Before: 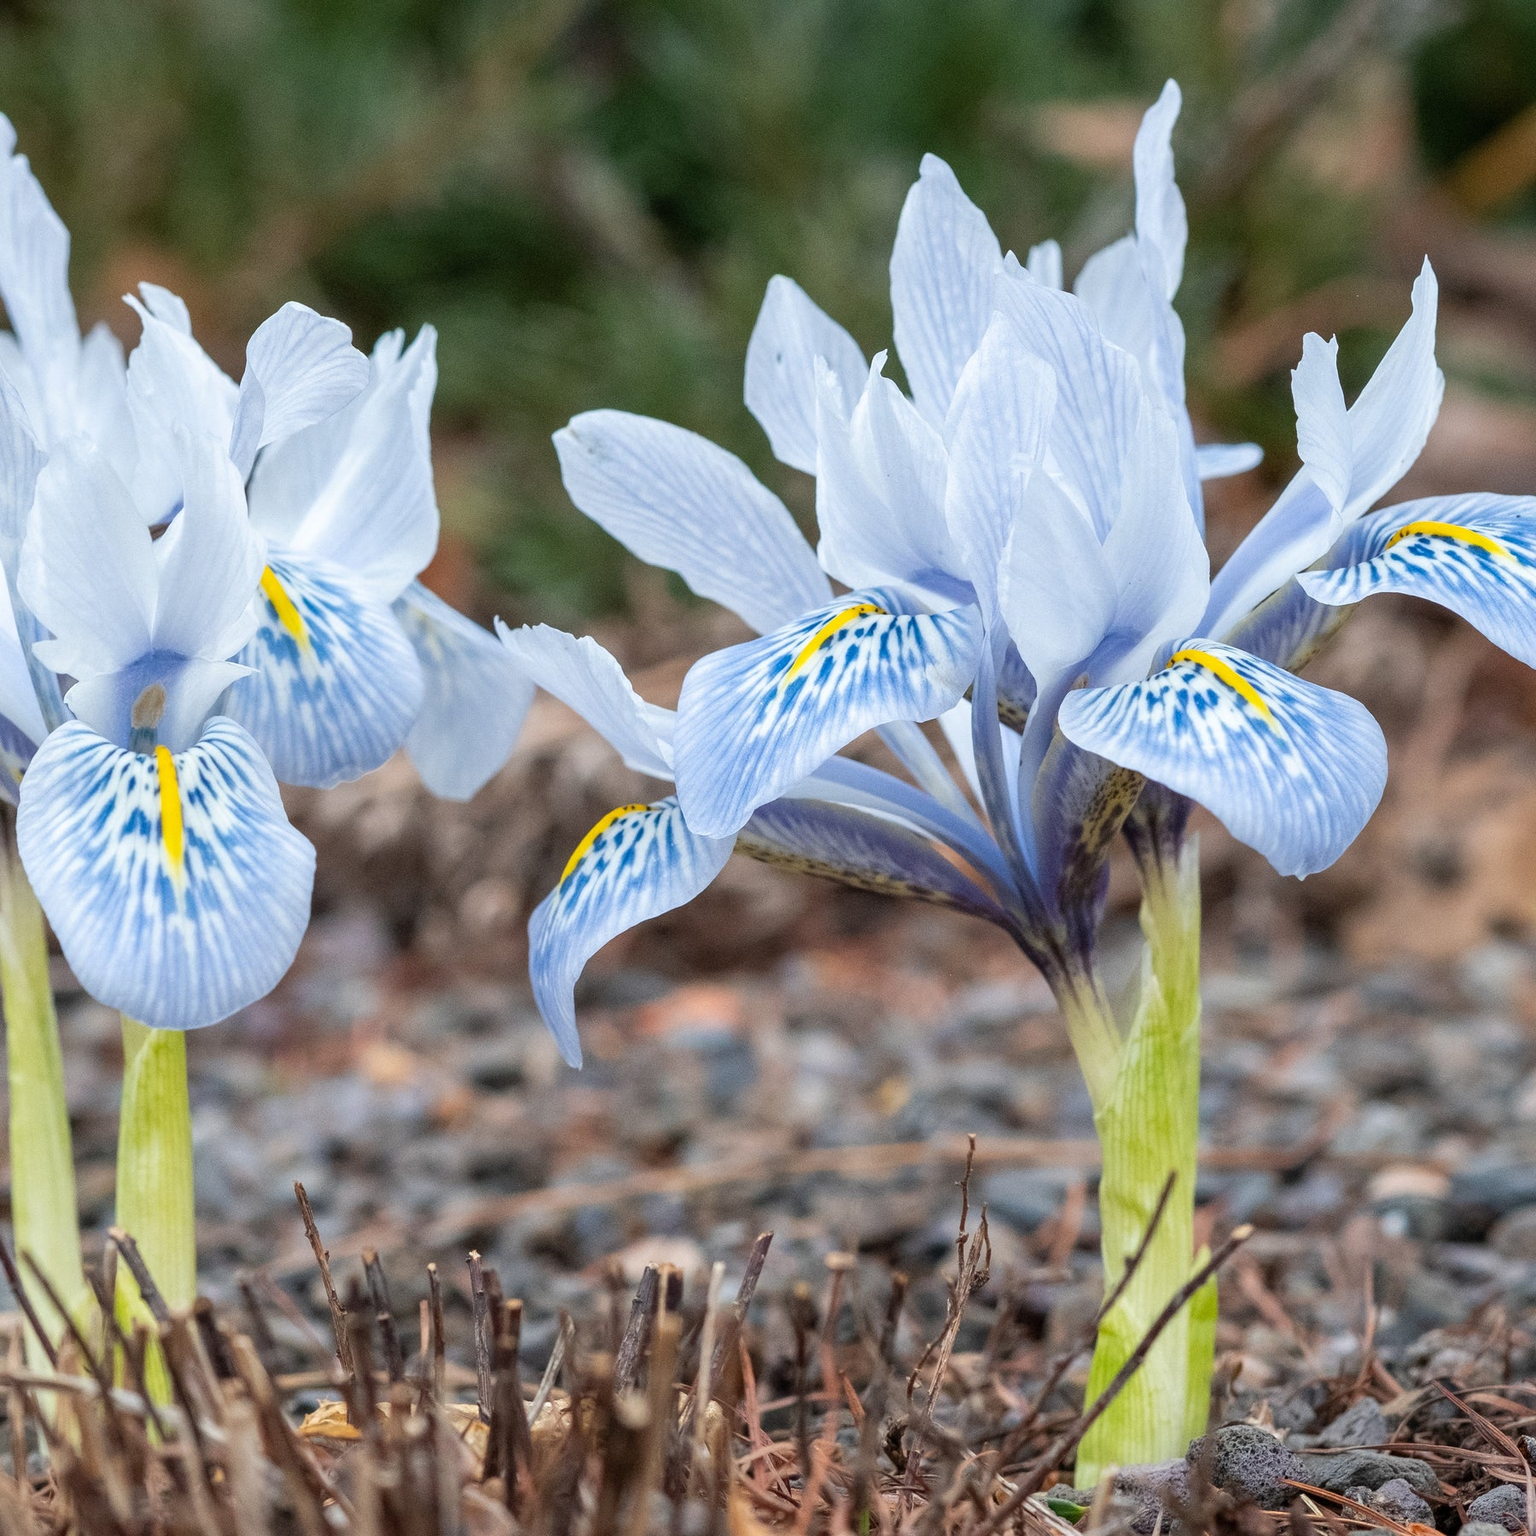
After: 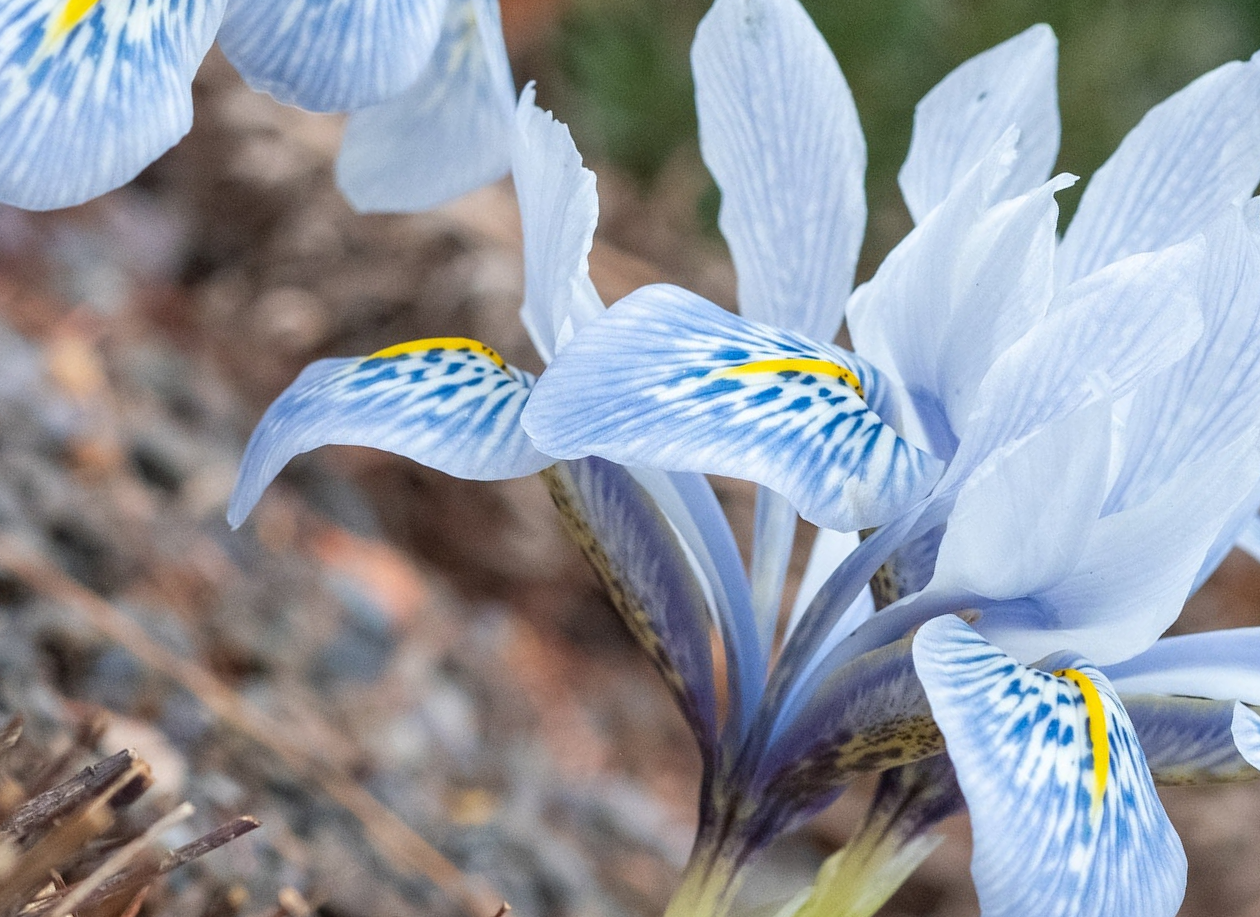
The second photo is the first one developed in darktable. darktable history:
crop and rotate: angle -44.35°, top 16.202%, right 0.996%, bottom 11.699%
